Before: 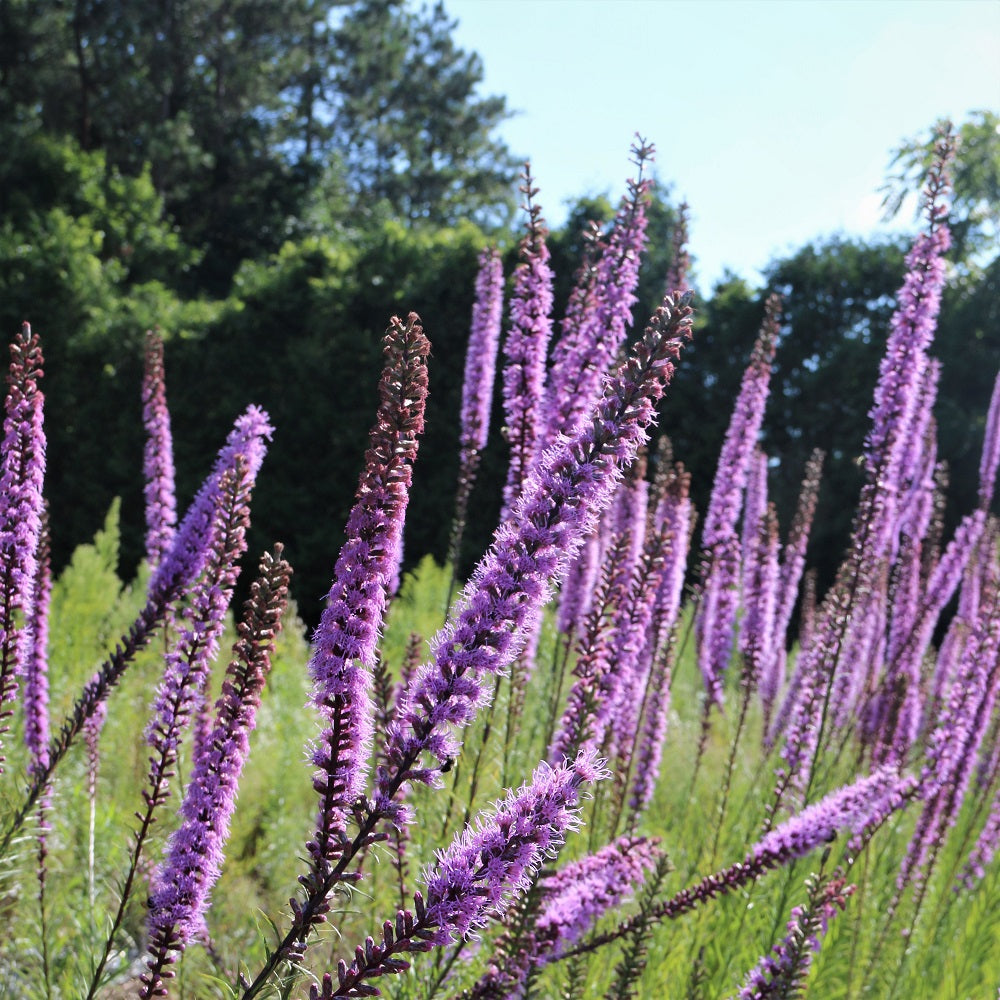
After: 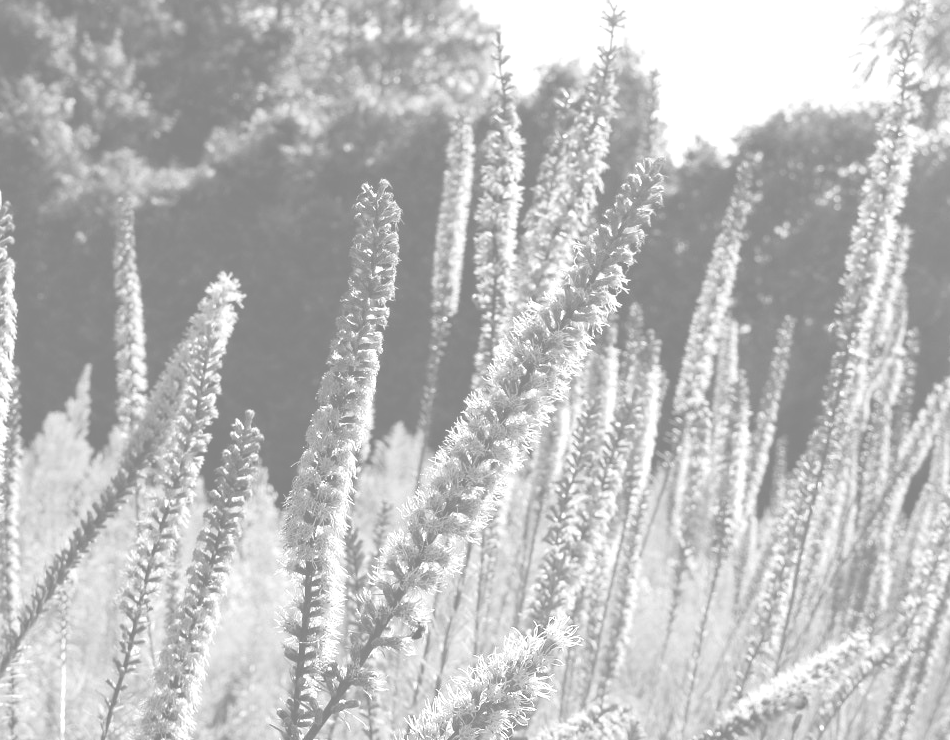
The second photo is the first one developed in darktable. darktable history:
monochrome: a -71.75, b 75.82
color balance rgb: linear chroma grading › global chroma 9%, perceptual saturation grading › global saturation 36%, perceptual saturation grading › shadows 35%, perceptual brilliance grading › global brilliance 15%, perceptual brilliance grading › shadows -35%, global vibrance 15%
colorize: hue 43.2°, saturation 40%, version 1
crop and rotate: left 2.991%, top 13.302%, right 1.981%, bottom 12.636%
color calibration: output gray [0.714, 0.278, 0, 0], illuminant same as pipeline (D50), adaptation none (bypass)
